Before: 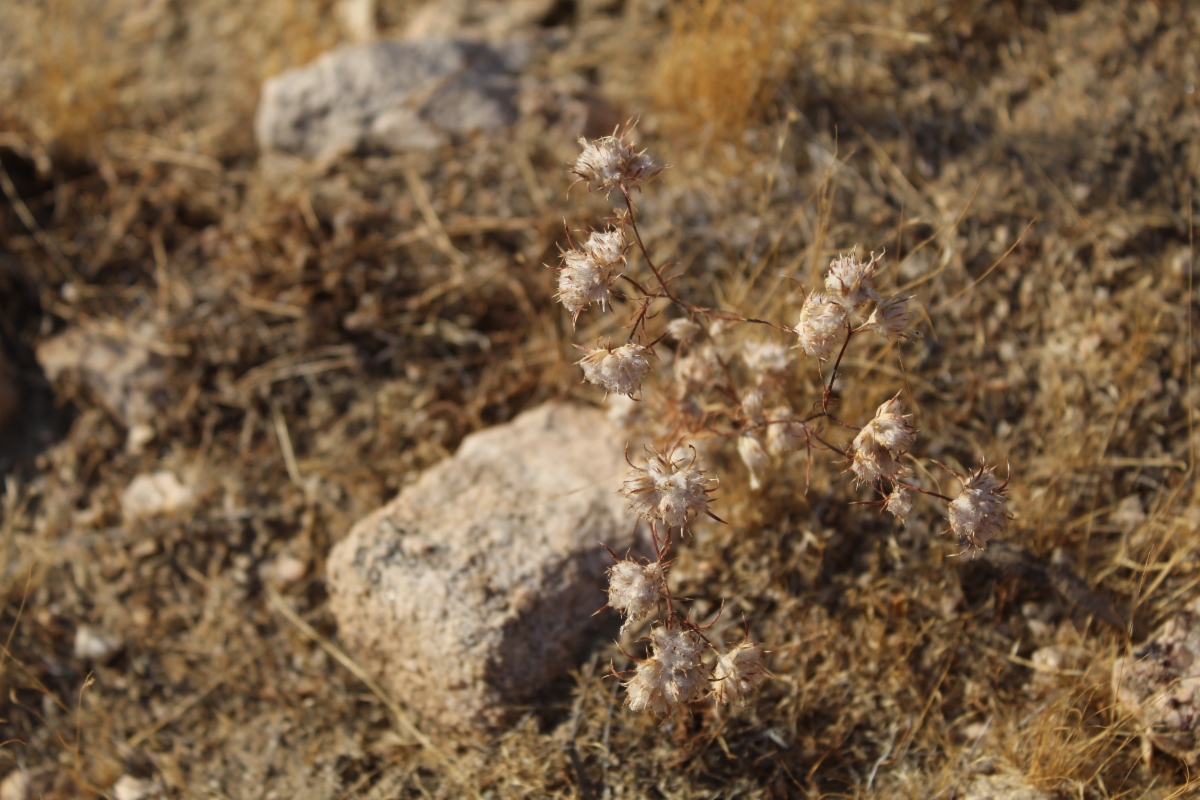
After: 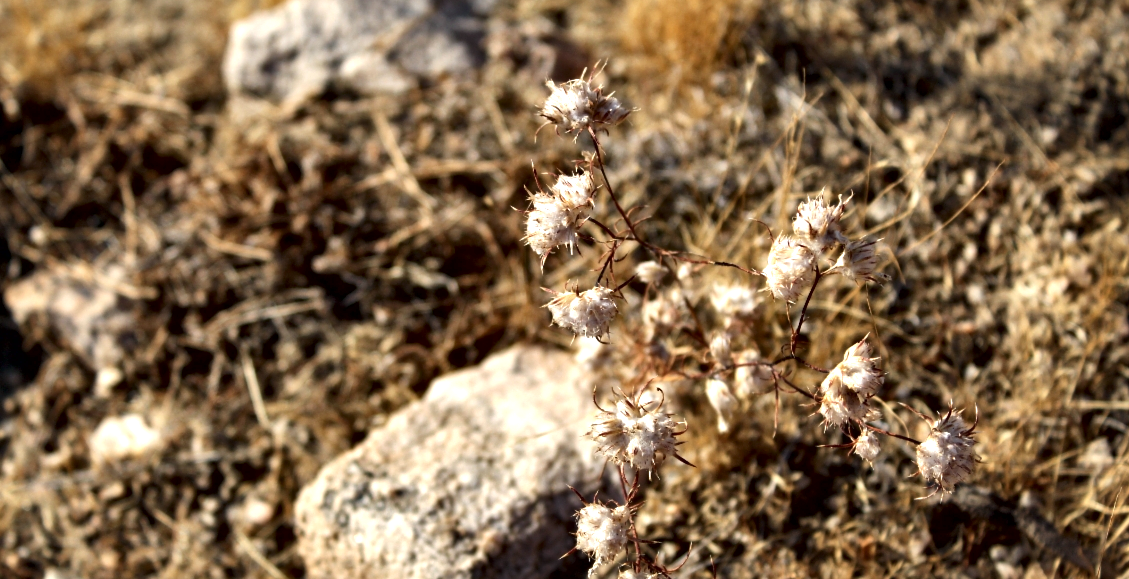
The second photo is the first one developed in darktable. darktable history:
contrast equalizer: y [[0.6 ×6], [0.55 ×6], [0 ×6], [0 ×6], [0 ×6]]
tone equalizer: edges refinement/feathering 500, mask exposure compensation -1.57 EV, preserve details no
local contrast: mode bilateral grid, contrast 25, coarseness 60, detail 151%, midtone range 0.2
crop: left 2.692%, top 7.239%, right 3.201%, bottom 20.271%
exposure: black level correction 0, exposure 0.3 EV, compensate highlight preservation false
